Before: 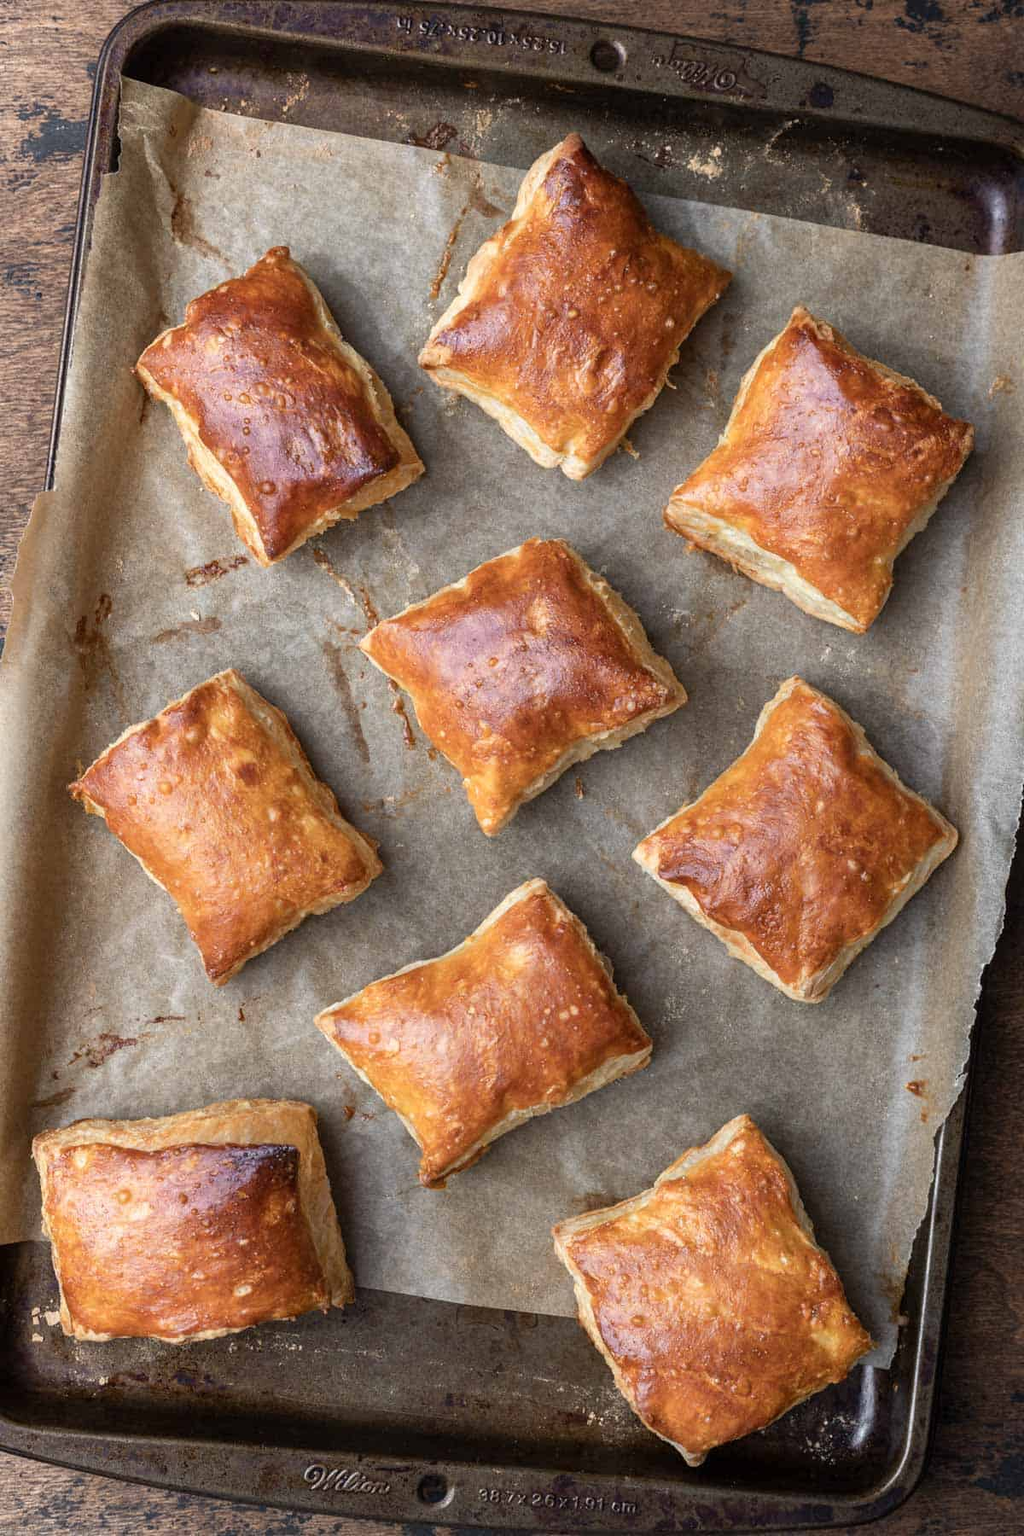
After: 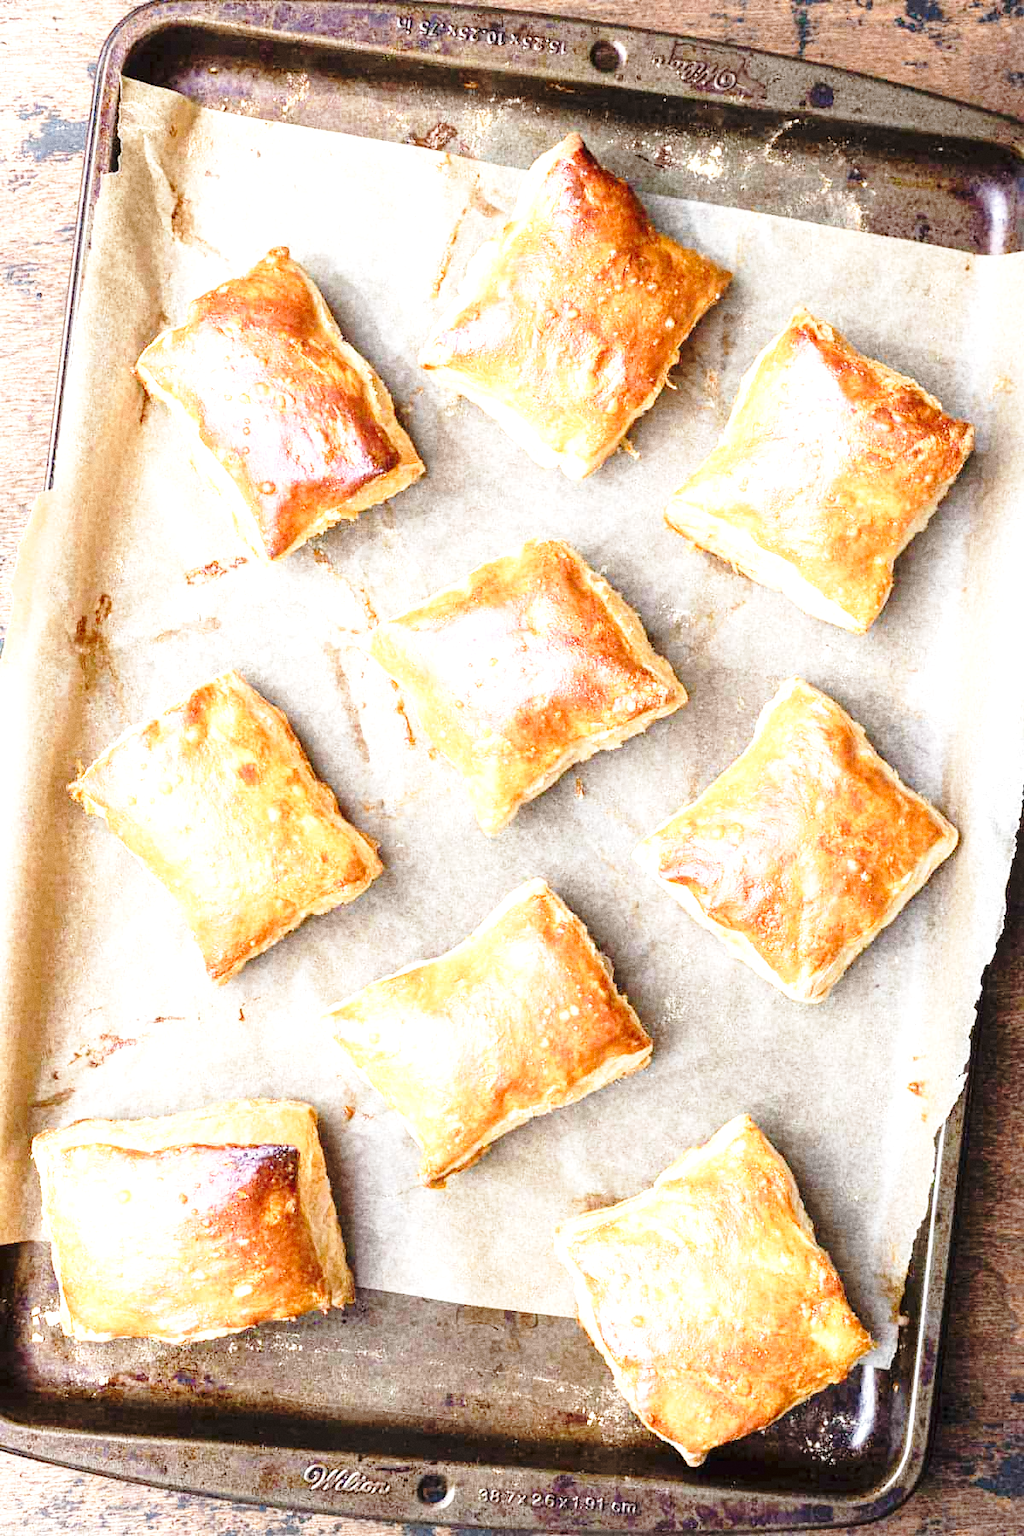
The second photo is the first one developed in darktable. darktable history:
exposure: black level correction 0, exposure 1.625 EV, compensate exposure bias true, compensate highlight preservation false
grain: coarseness 0.47 ISO
base curve: curves: ch0 [(0, 0) (0.028, 0.03) (0.121, 0.232) (0.46, 0.748) (0.859, 0.968) (1, 1)], preserve colors none
tone equalizer: on, module defaults
